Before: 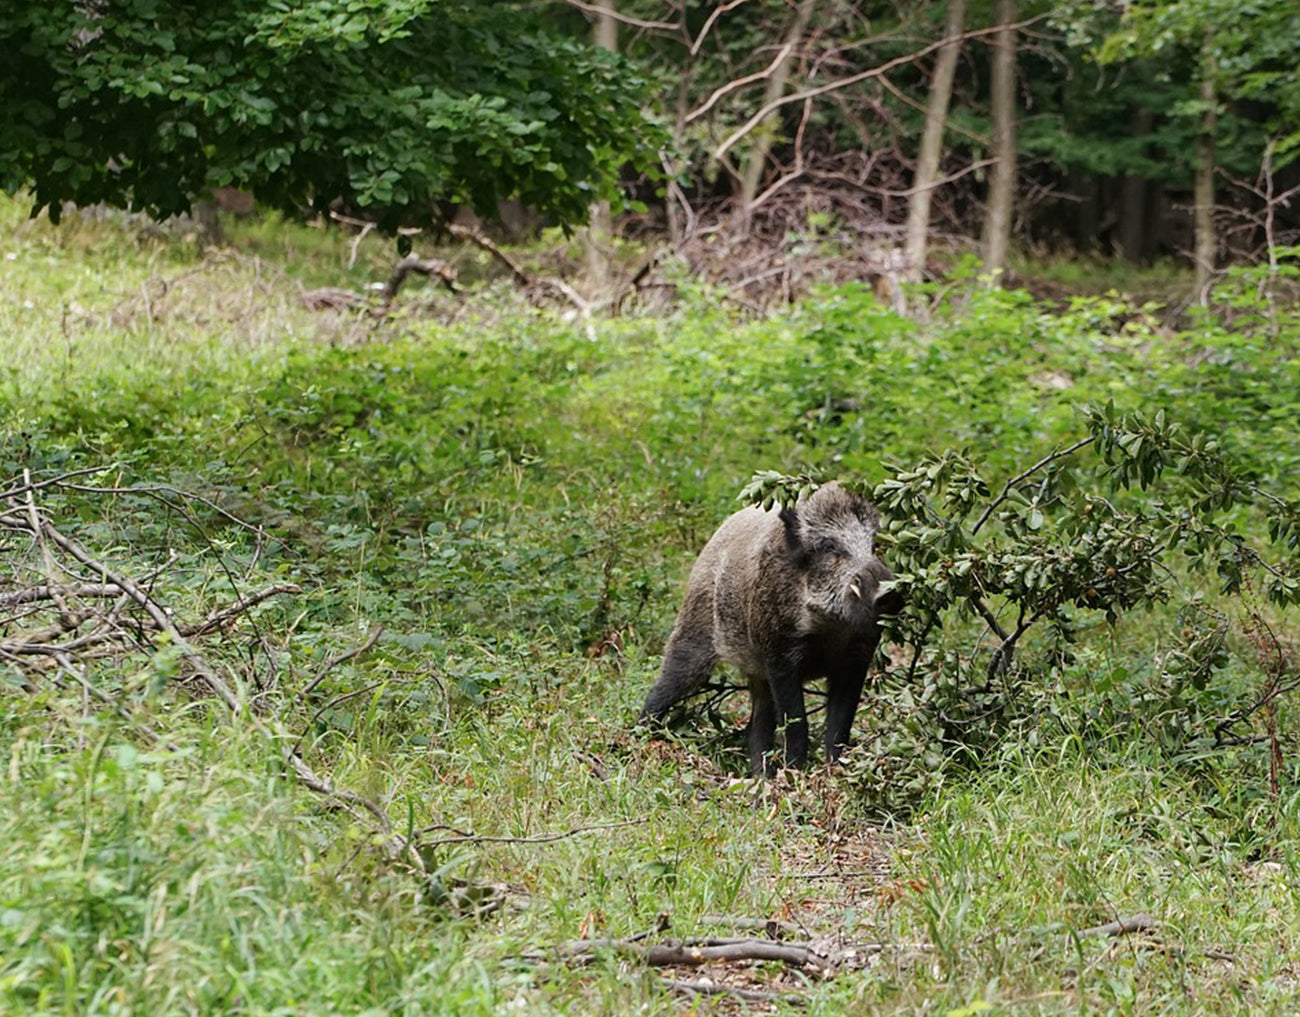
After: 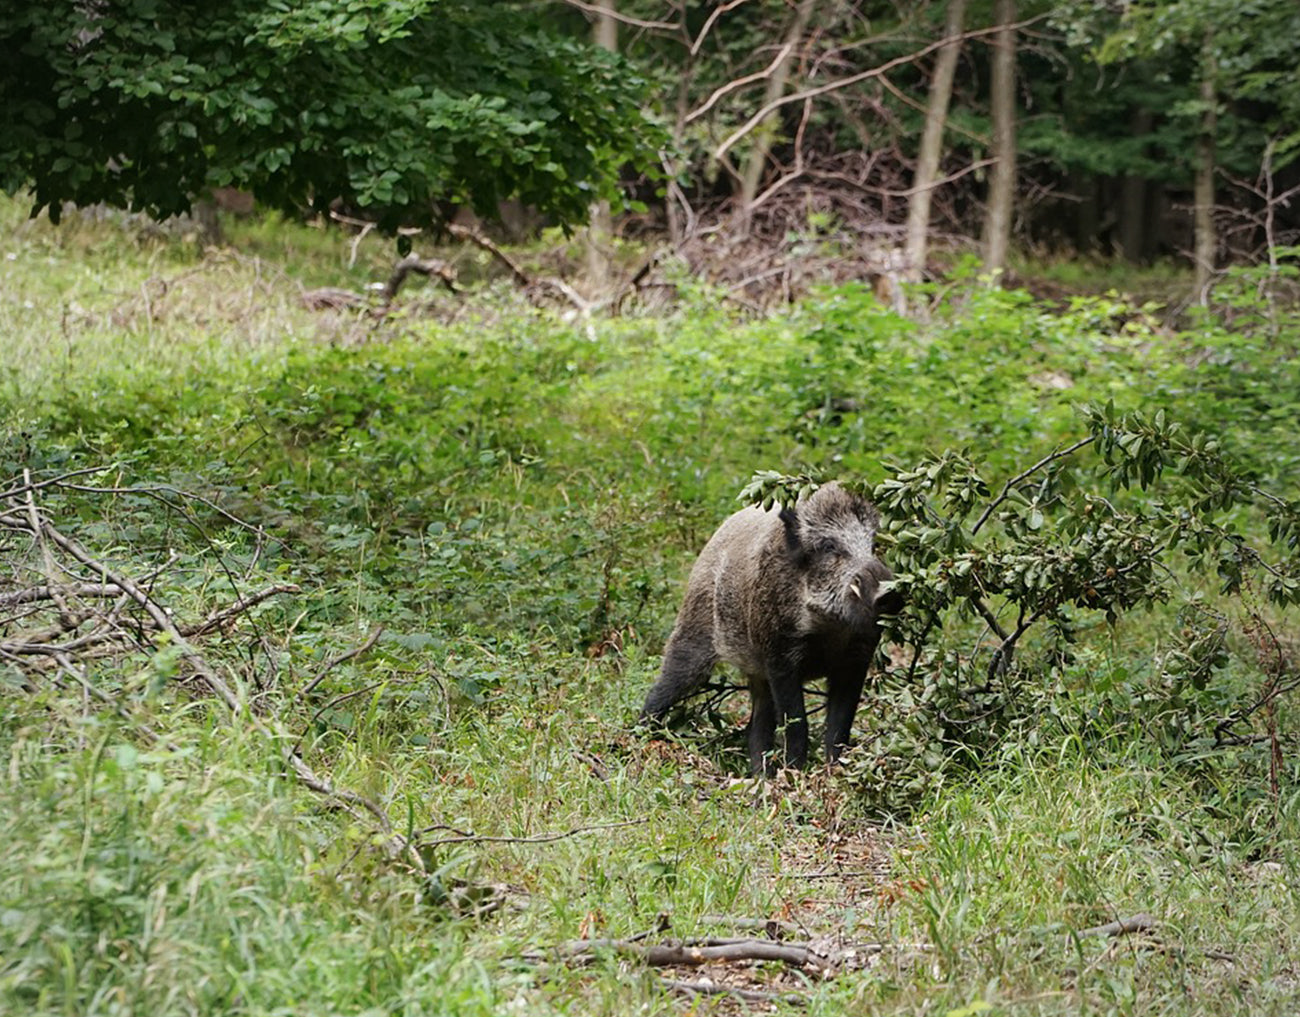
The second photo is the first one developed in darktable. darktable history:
vignetting: fall-off radius 81.16%
